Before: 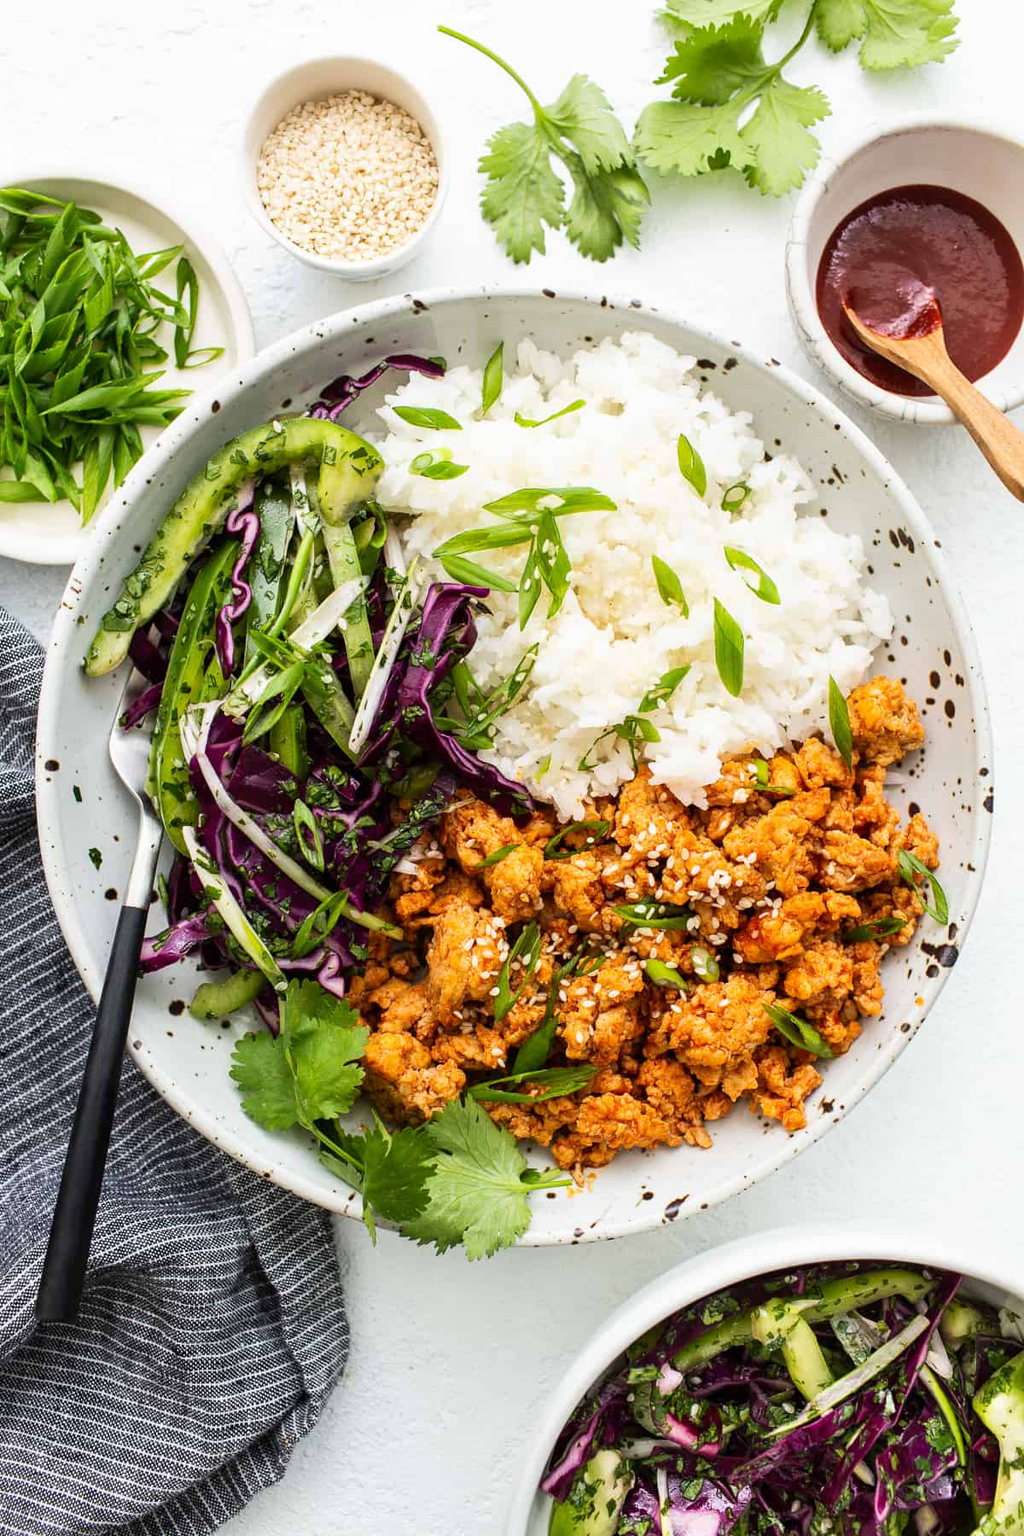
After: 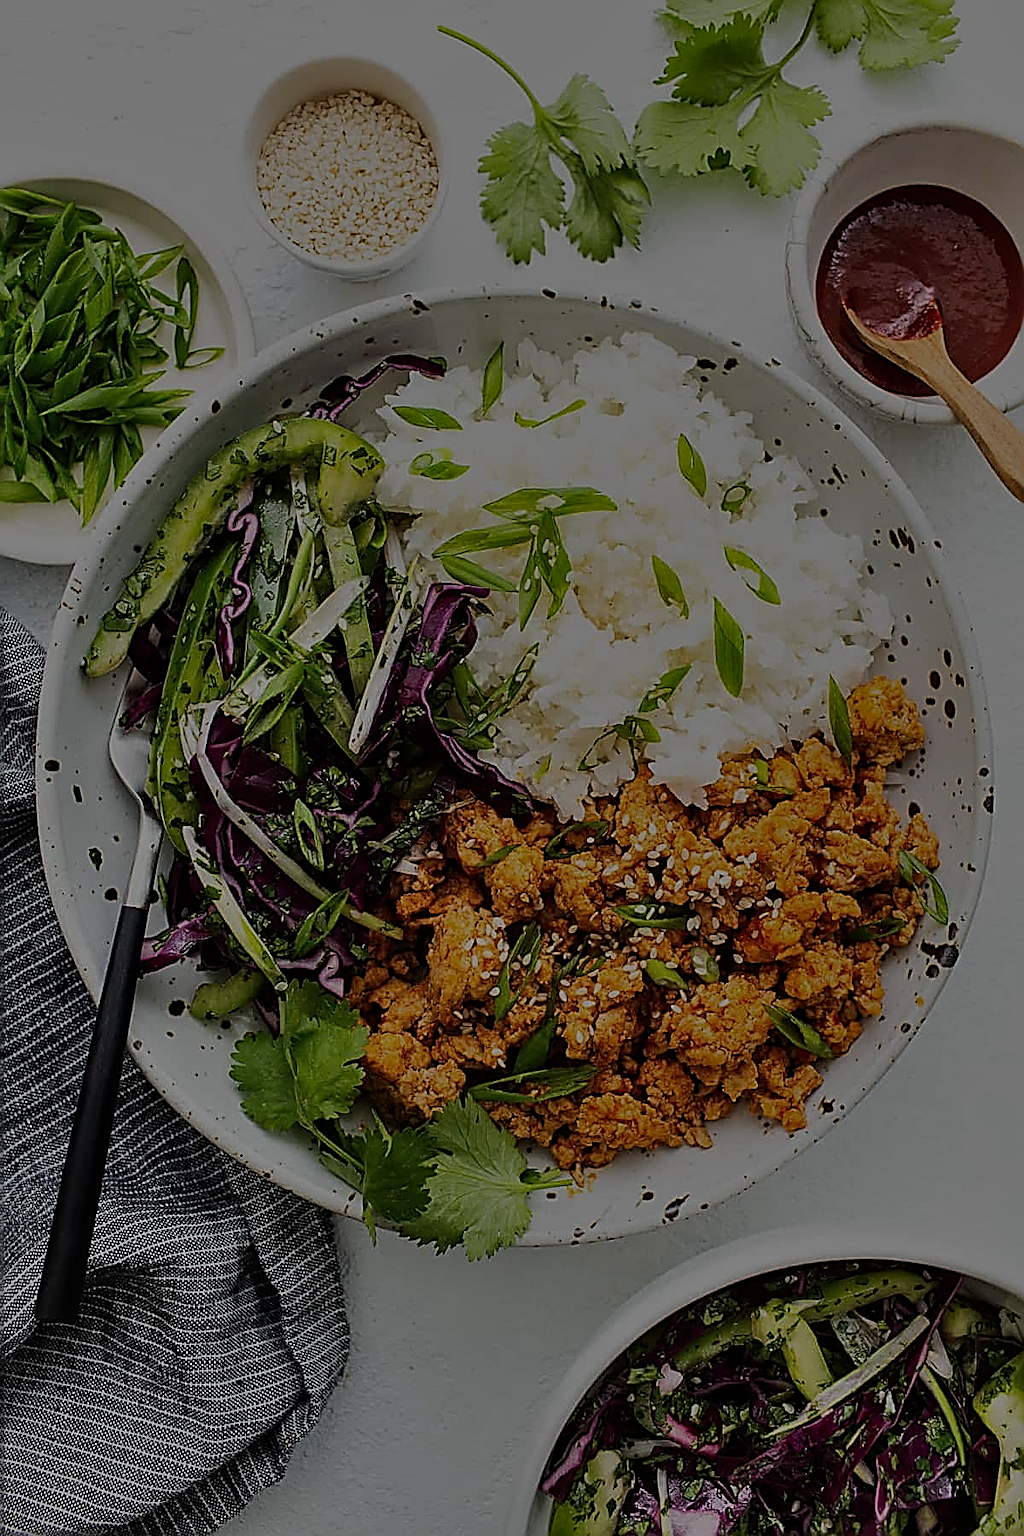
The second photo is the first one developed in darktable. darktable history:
haze removal: adaptive false
exposure: exposure -2.421 EV, compensate highlight preservation false
sharpen: amount 1.874
shadows and highlights: shadows 36.41, highlights -26.65, soften with gaussian
